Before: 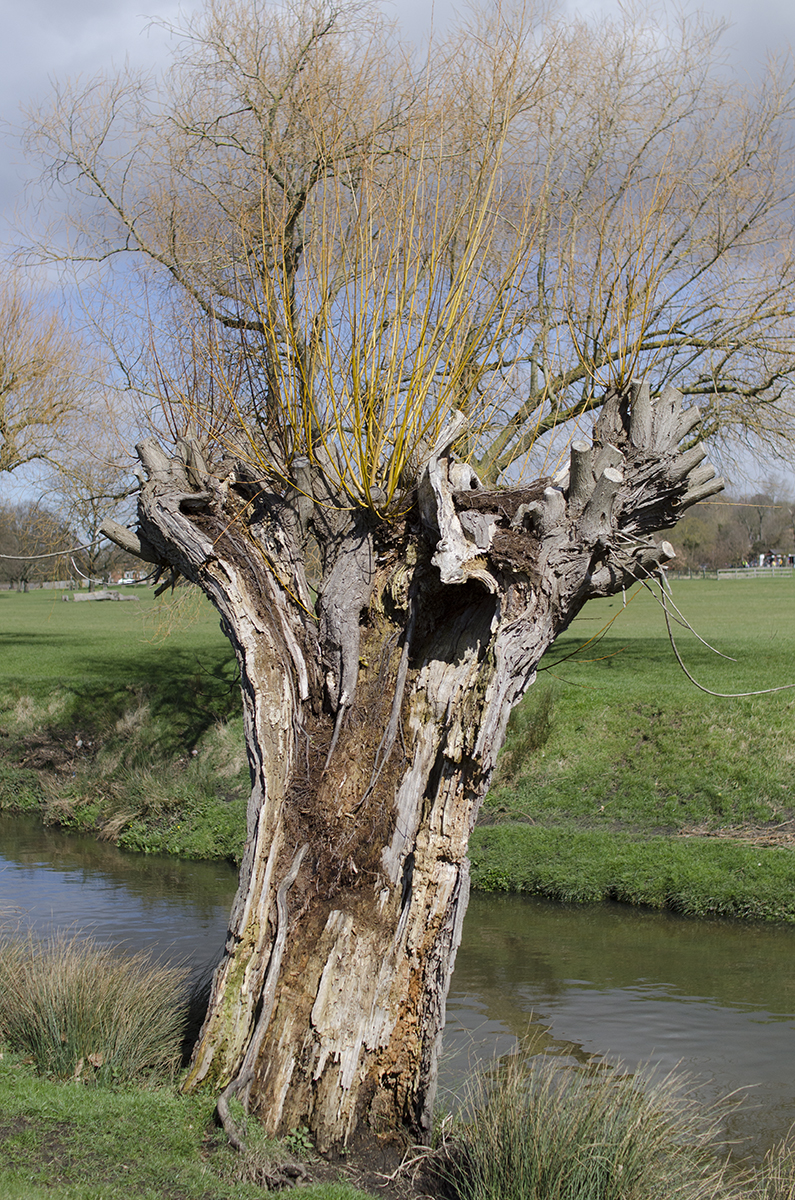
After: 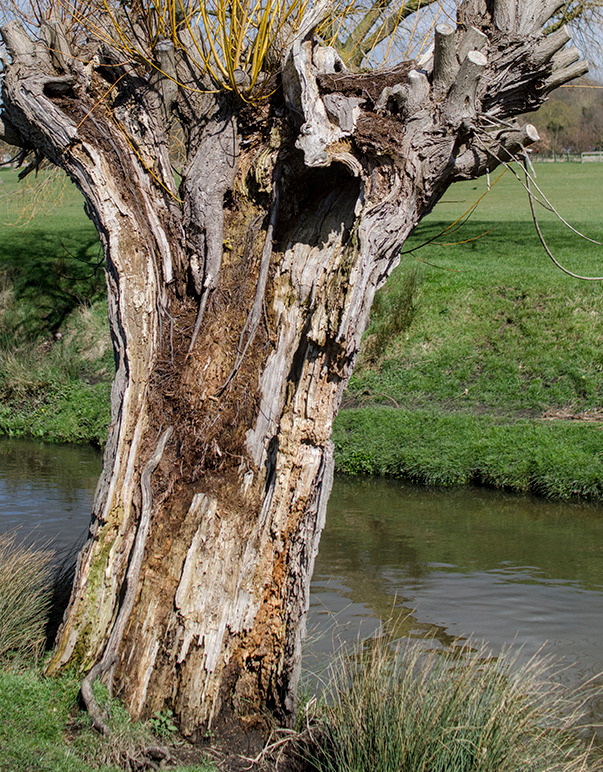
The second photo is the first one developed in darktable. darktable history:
crop and rotate: left 17.209%, top 34.785%, right 6.83%, bottom 0.866%
local contrast: on, module defaults
